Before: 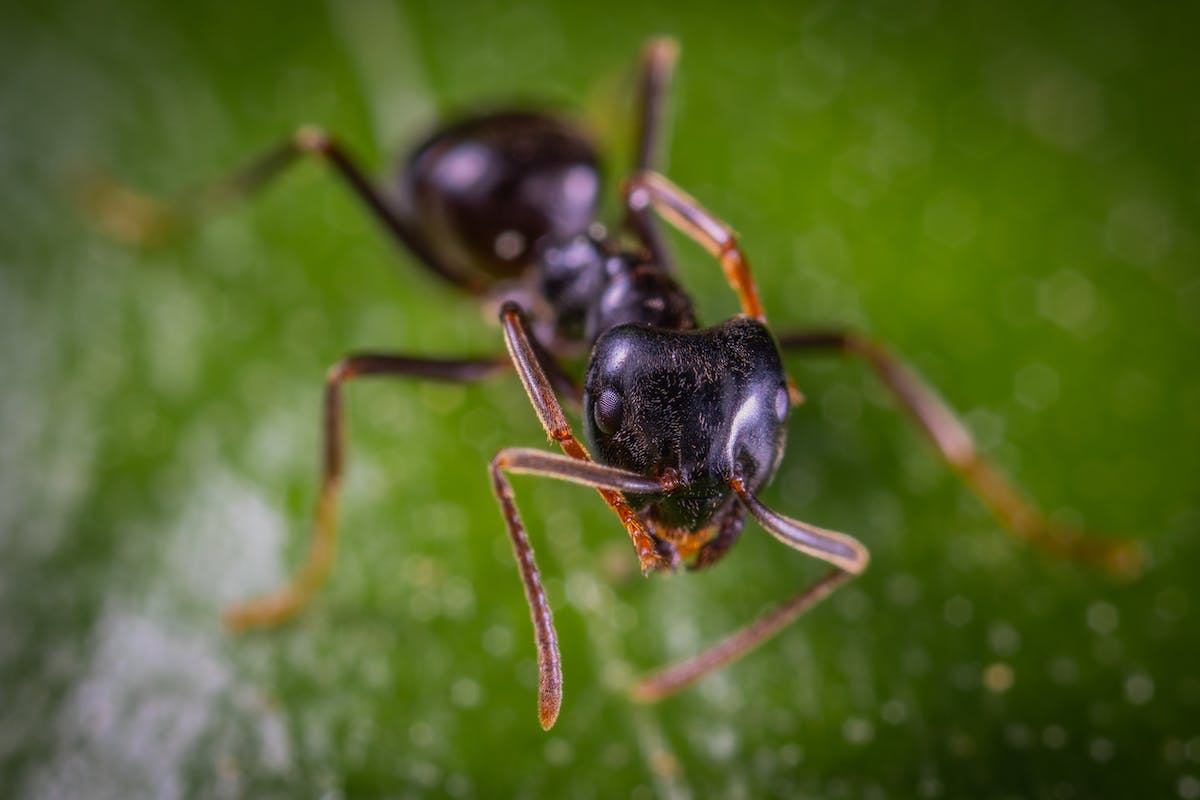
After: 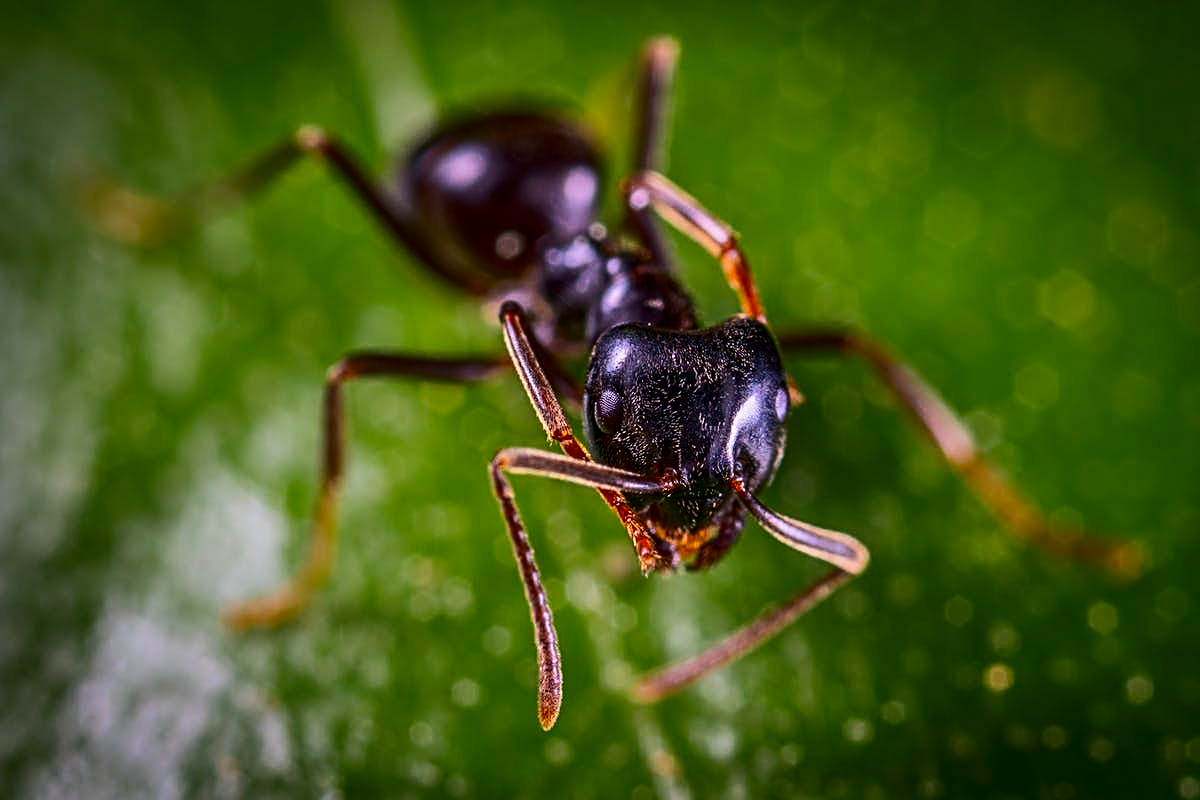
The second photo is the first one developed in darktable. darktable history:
sharpen: radius 3.009, amount 0.77
contrast brightness saturation: contrast 0.209, brightness -0.1, saturation 0.212
shadows and highlights: low approximation 0.01, soften with gaussian
